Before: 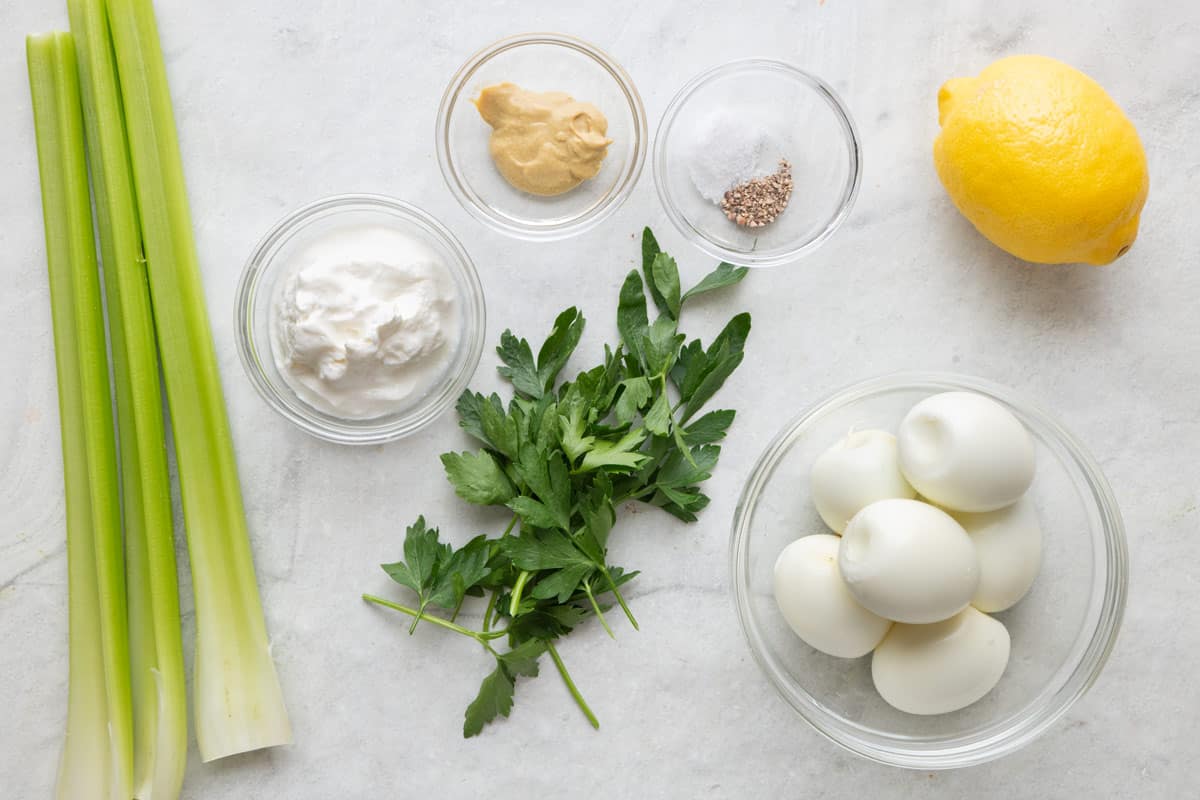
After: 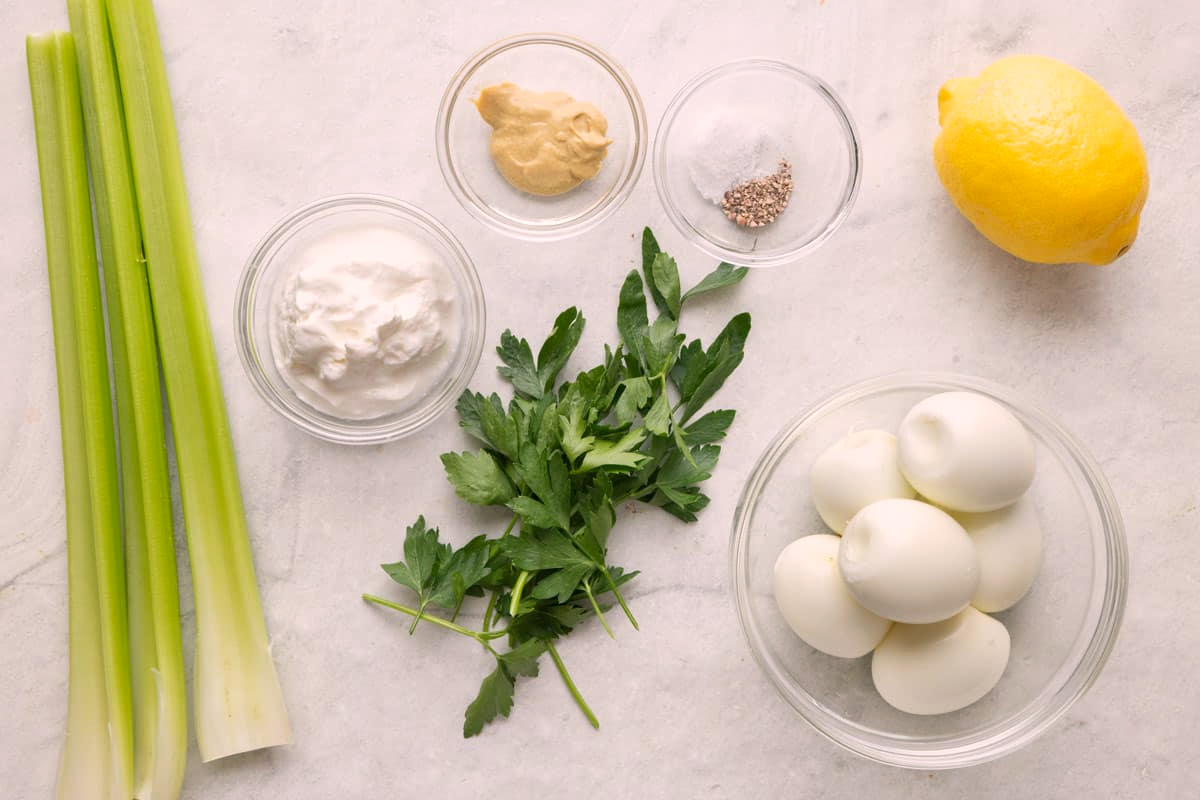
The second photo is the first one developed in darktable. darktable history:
shadows and highlights: radius 331.84, shadows 53.55, highlights -100, compress 94.63%, highlights color adjustment 73.23%, soften with gaussian
rotate and perspective: automatic cropping off
color correction: highlights a* 7.34, highlights b* 4.37
